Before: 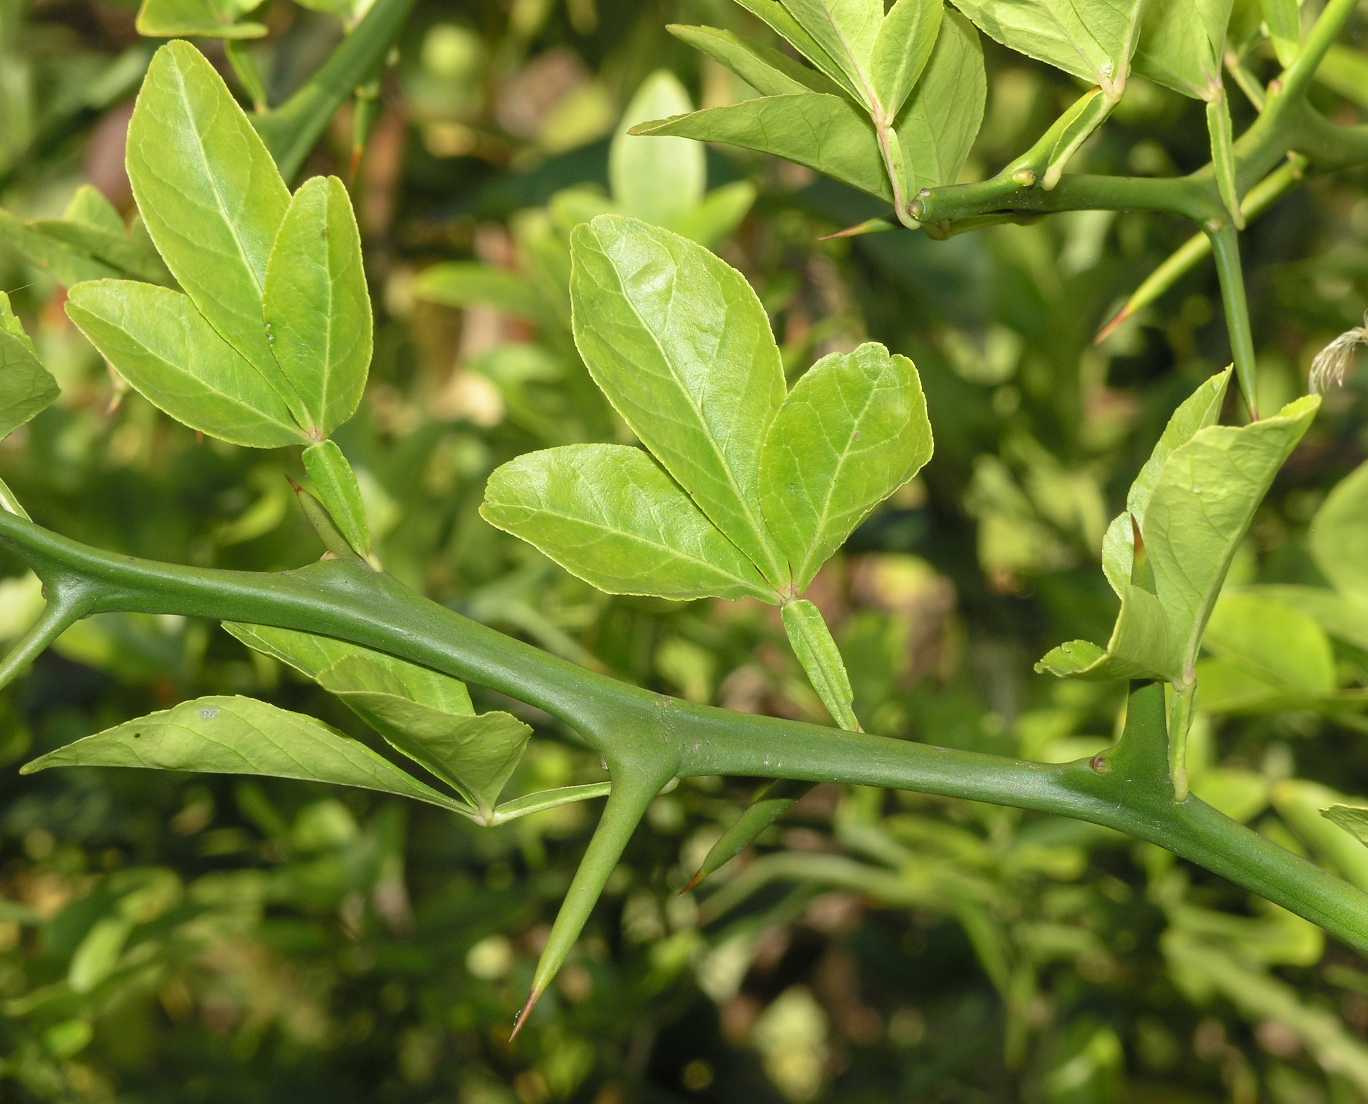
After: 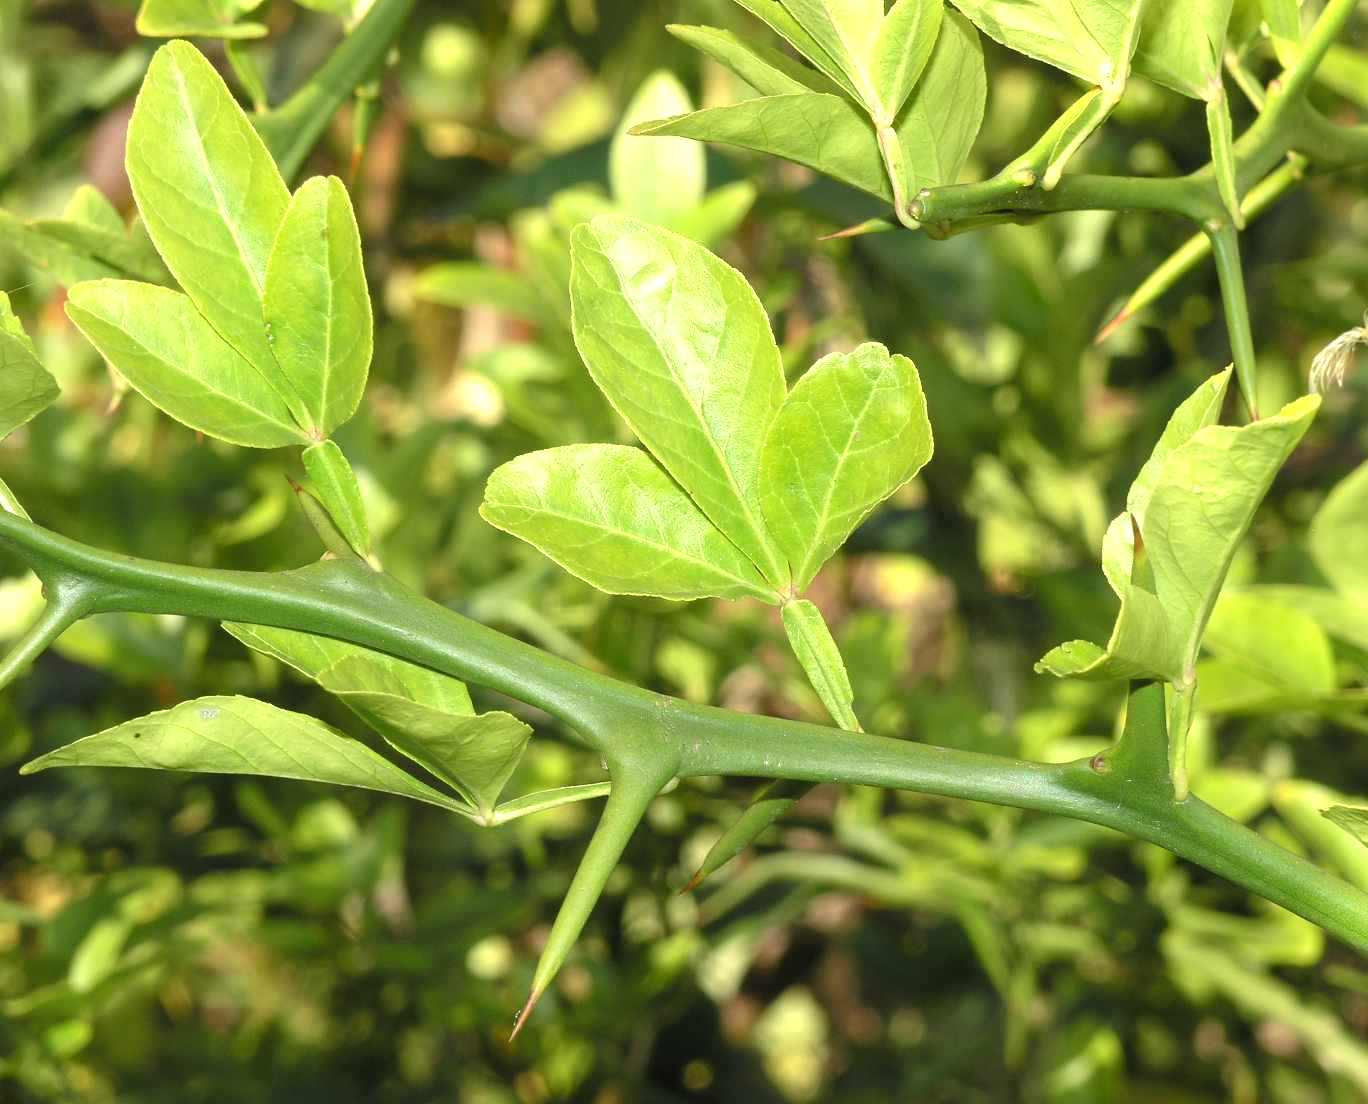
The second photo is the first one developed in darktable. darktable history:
exposure: exposure 0.633 EV, compensate highlight preservation false
